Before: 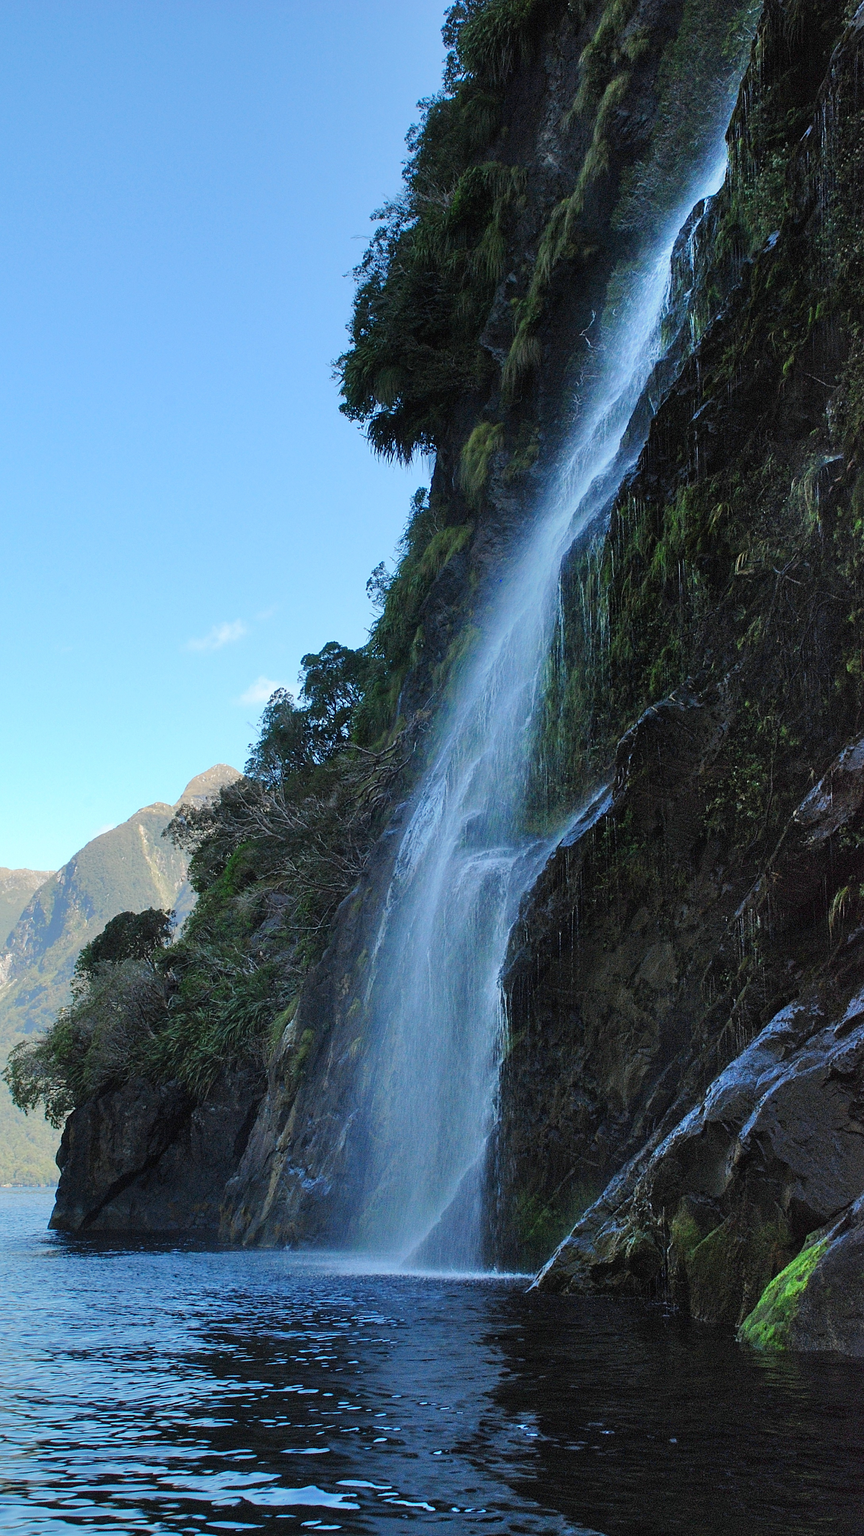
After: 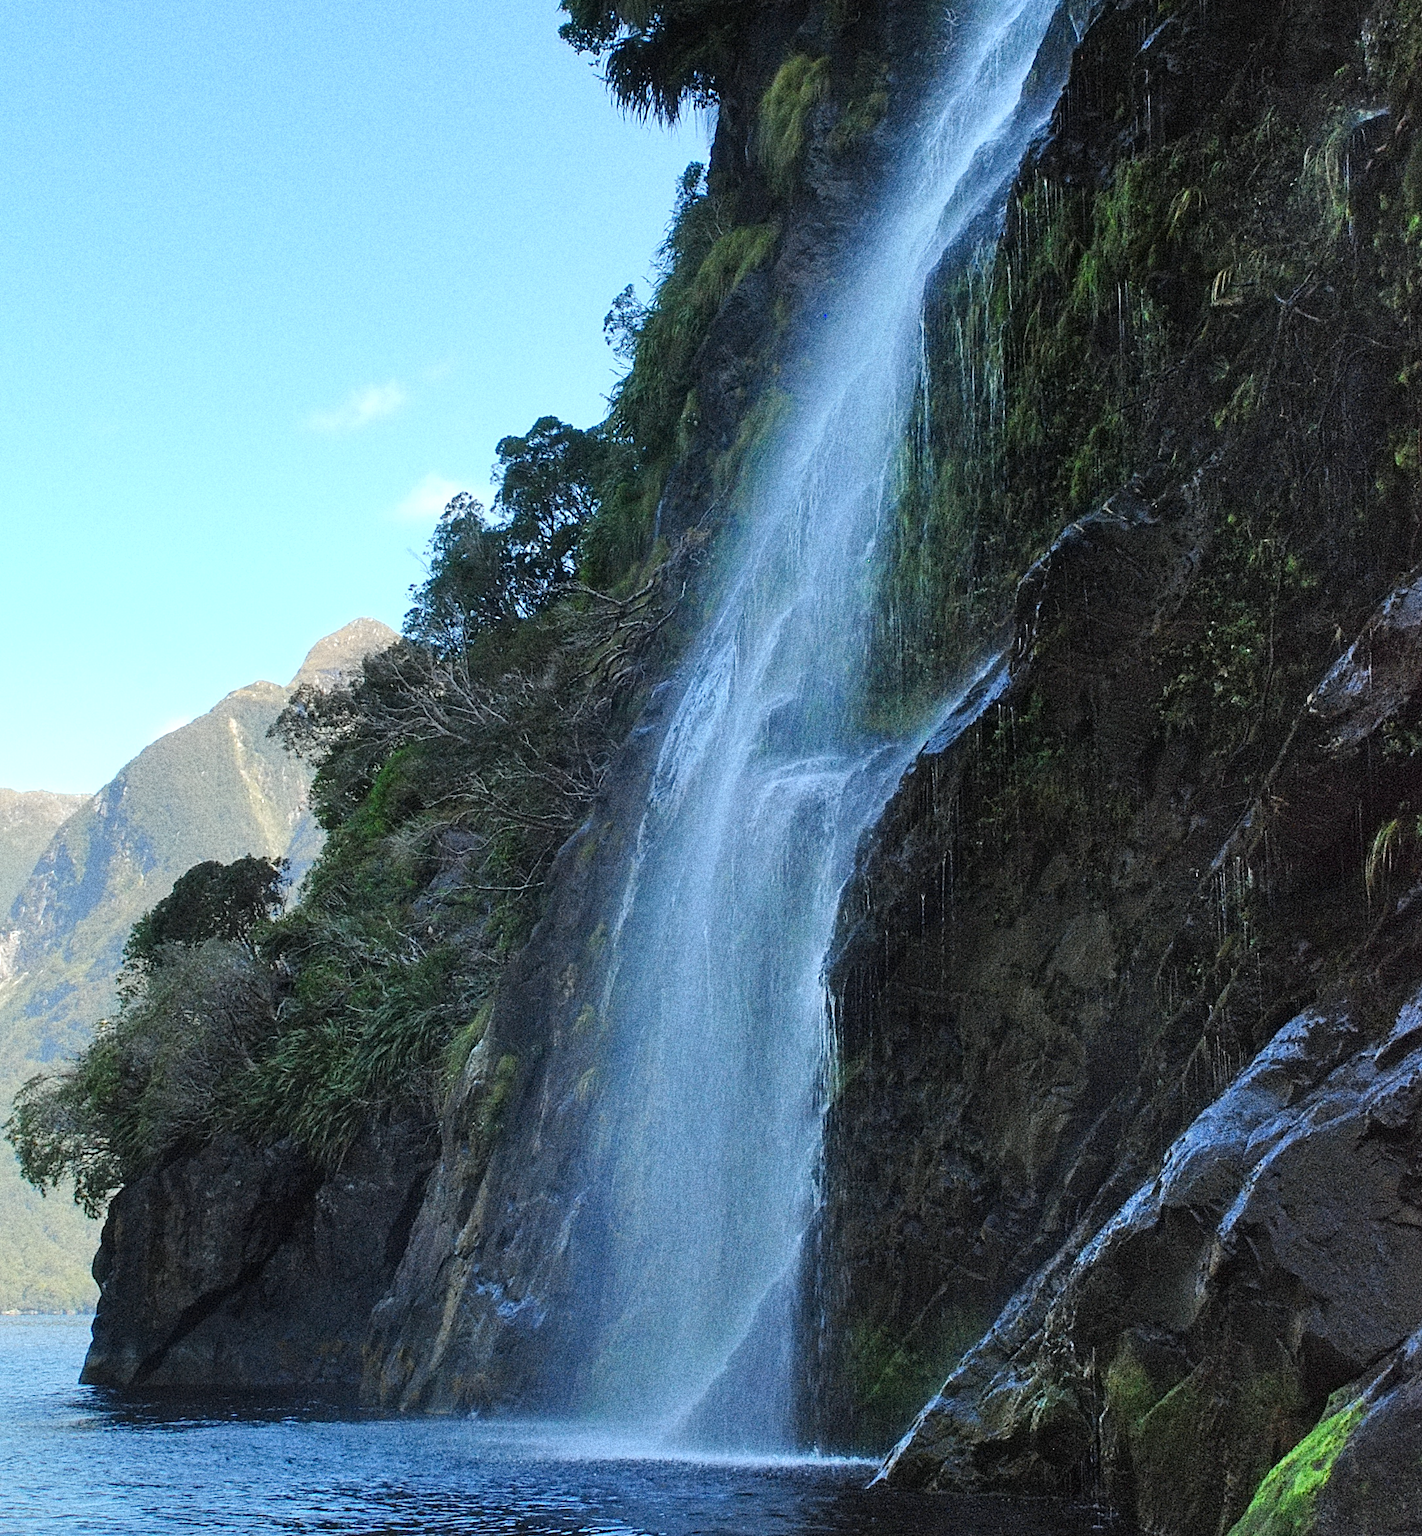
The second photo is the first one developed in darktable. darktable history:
grain: strength 49.07%
contrast equalizer: y [[0.5 ×6], [0.5 ×6], [0.5 ×6], [0 ×6], [0, 0, 0, 0.581, 0.011, 0]]
crop and rotate: top 25.357%, bottom 13.942%
exposure: exposure 0.29 EV, compensate highlight preservation false
